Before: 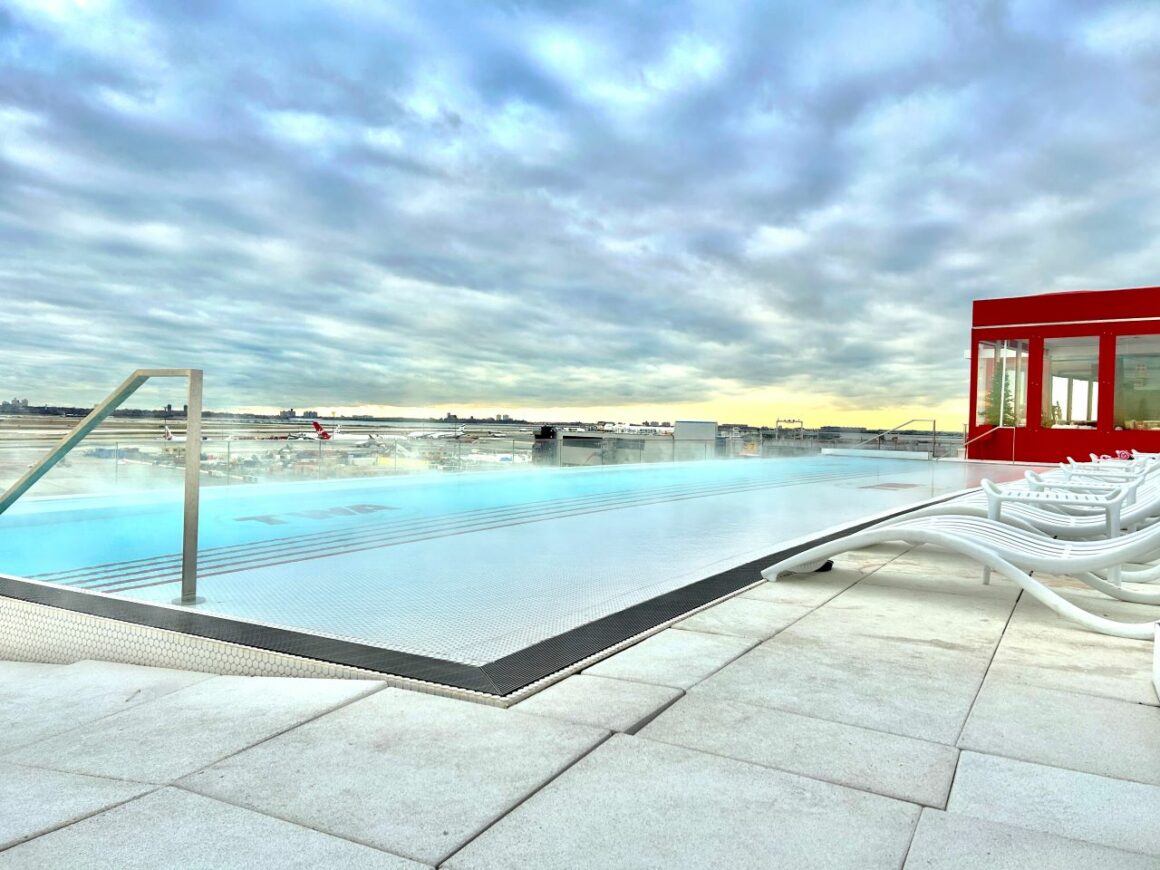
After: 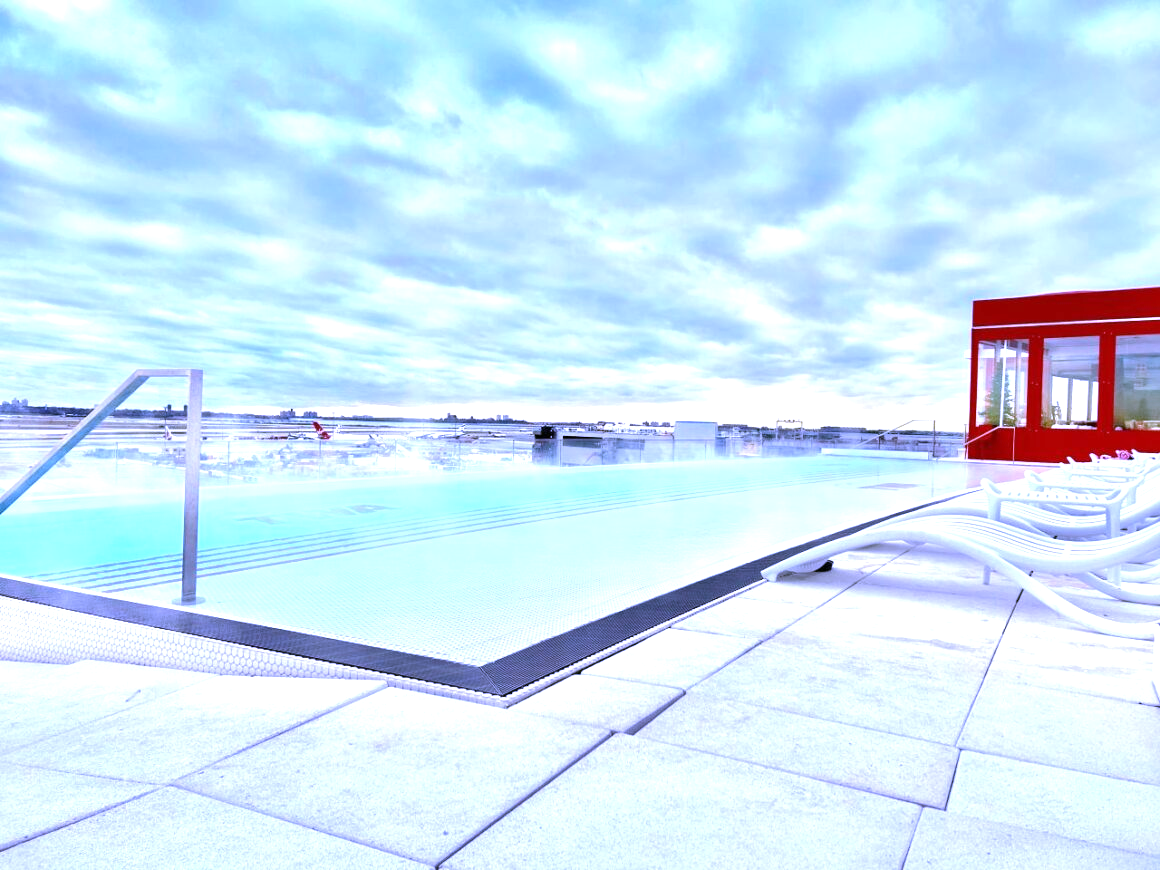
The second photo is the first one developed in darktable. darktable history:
white balance: red 0.98, blue 1.61
exposure: black level correction 0, exposure 0.5 EV, compensate highlight preservation false
